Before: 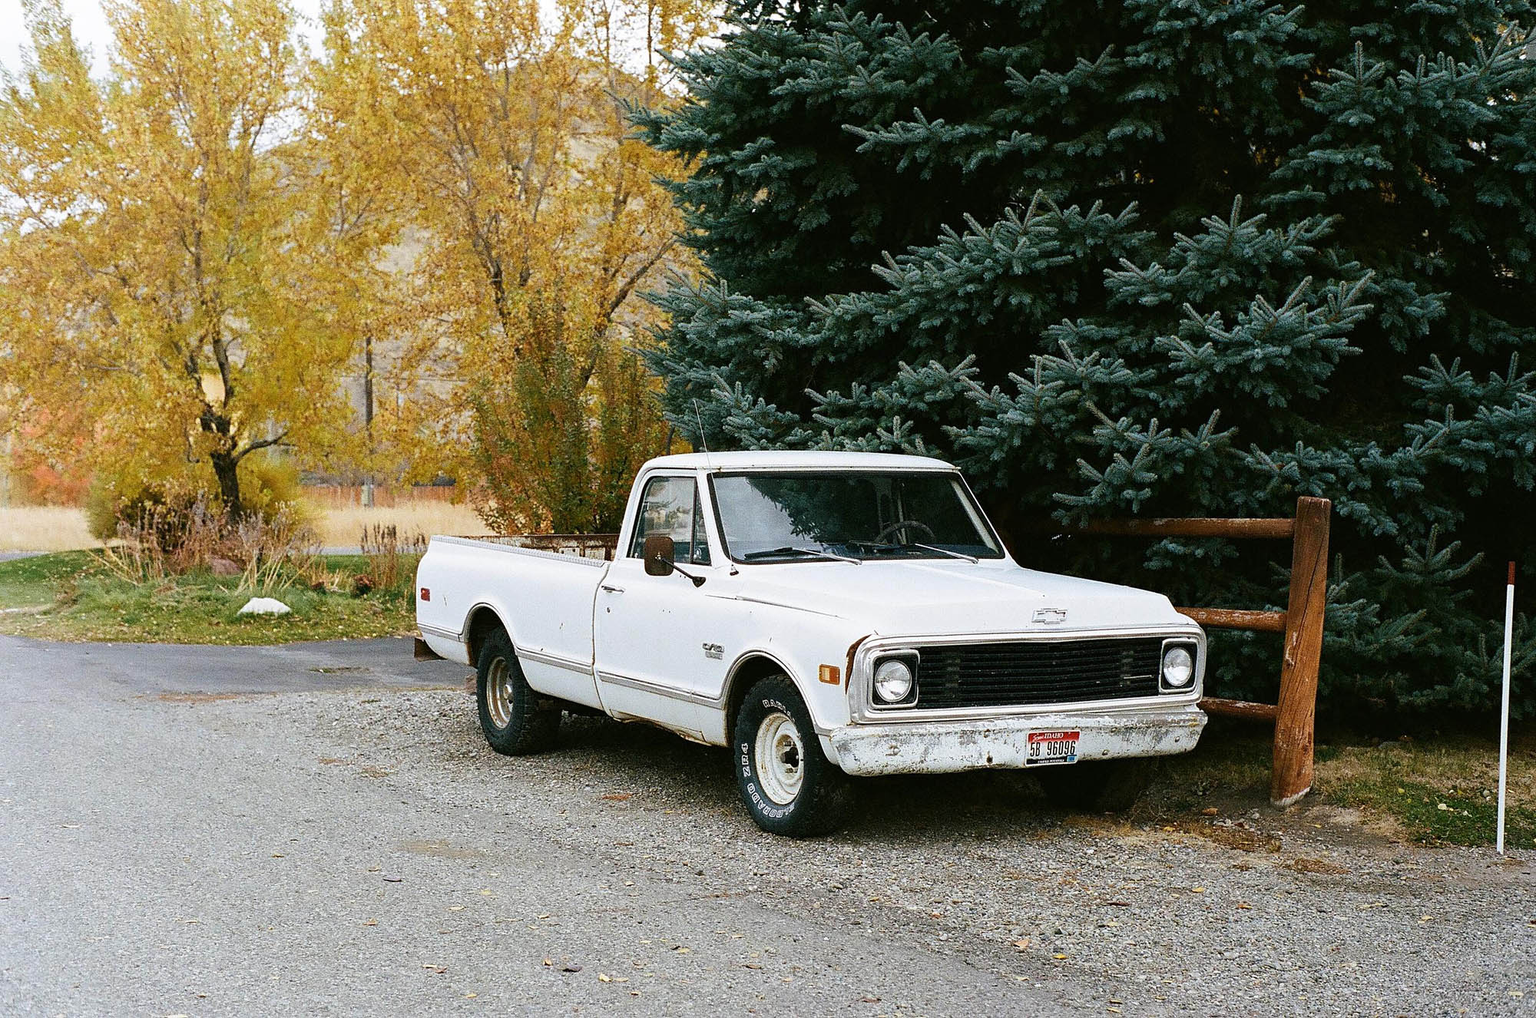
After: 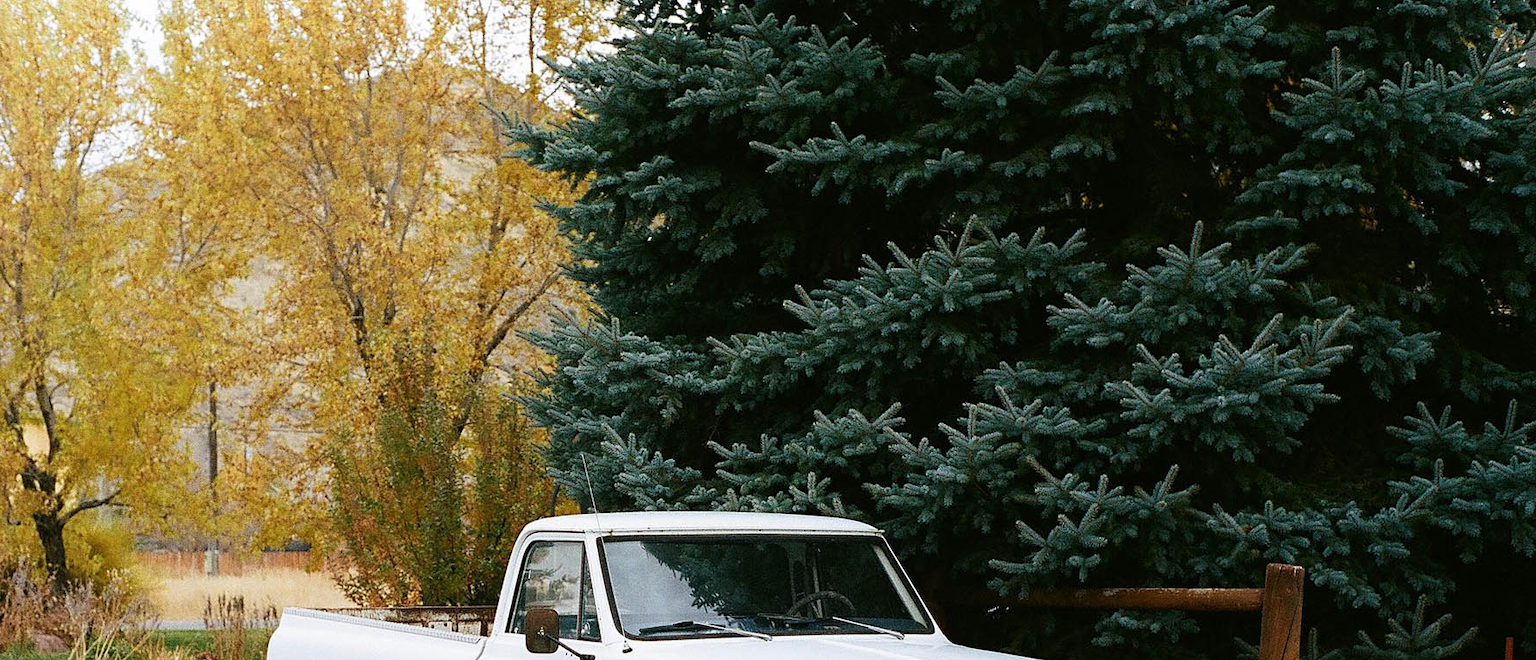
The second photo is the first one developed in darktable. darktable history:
shadows and highlights: shadows -23.08, highlights 46.15, soften with gaussian
crop and rotate: left 11.812%, bottom 42.776%
